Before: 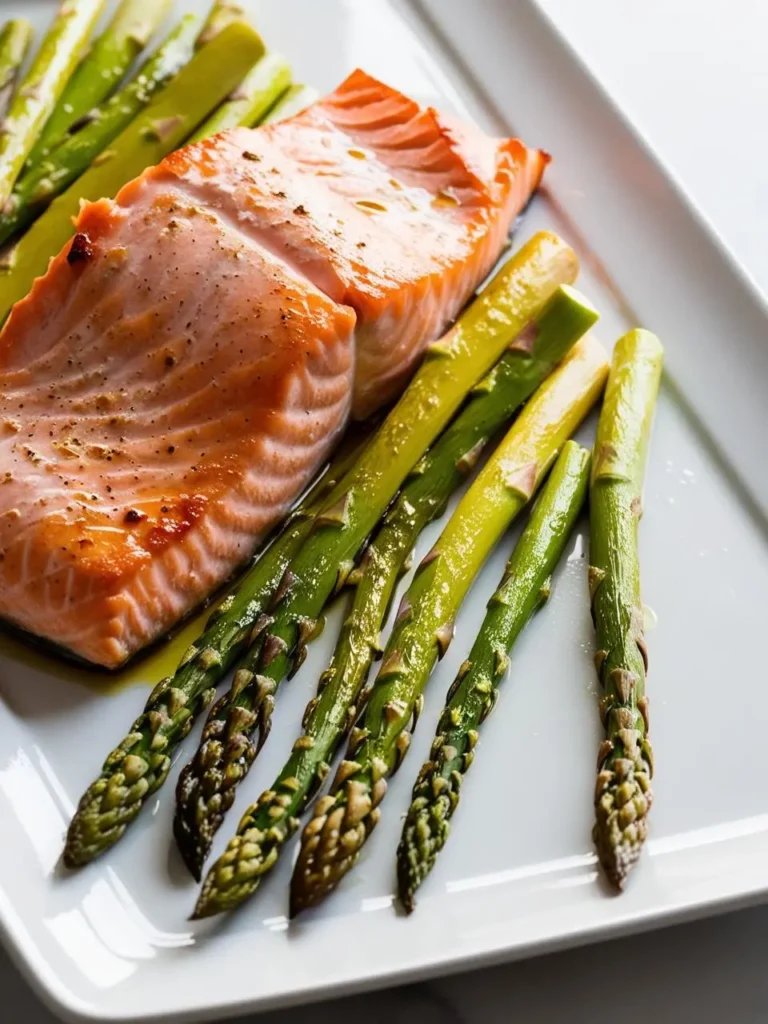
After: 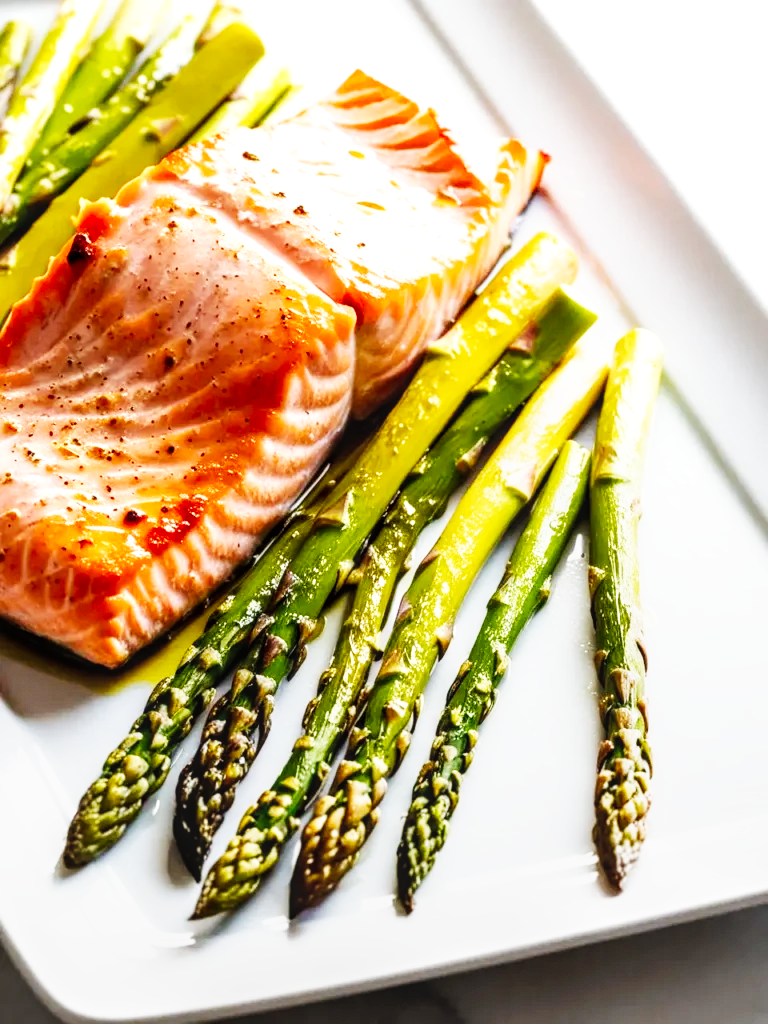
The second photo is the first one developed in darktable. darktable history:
base curve: curves: ch0 [(0, 0) (0.007, 0.004) (0.027, 0.03) (0.046, 0.07) (0.207, 0.54) (0.442, 0.872) (0.673, 0.972) (1, 1)], preserve colors none
local contrast: on, module defaults
